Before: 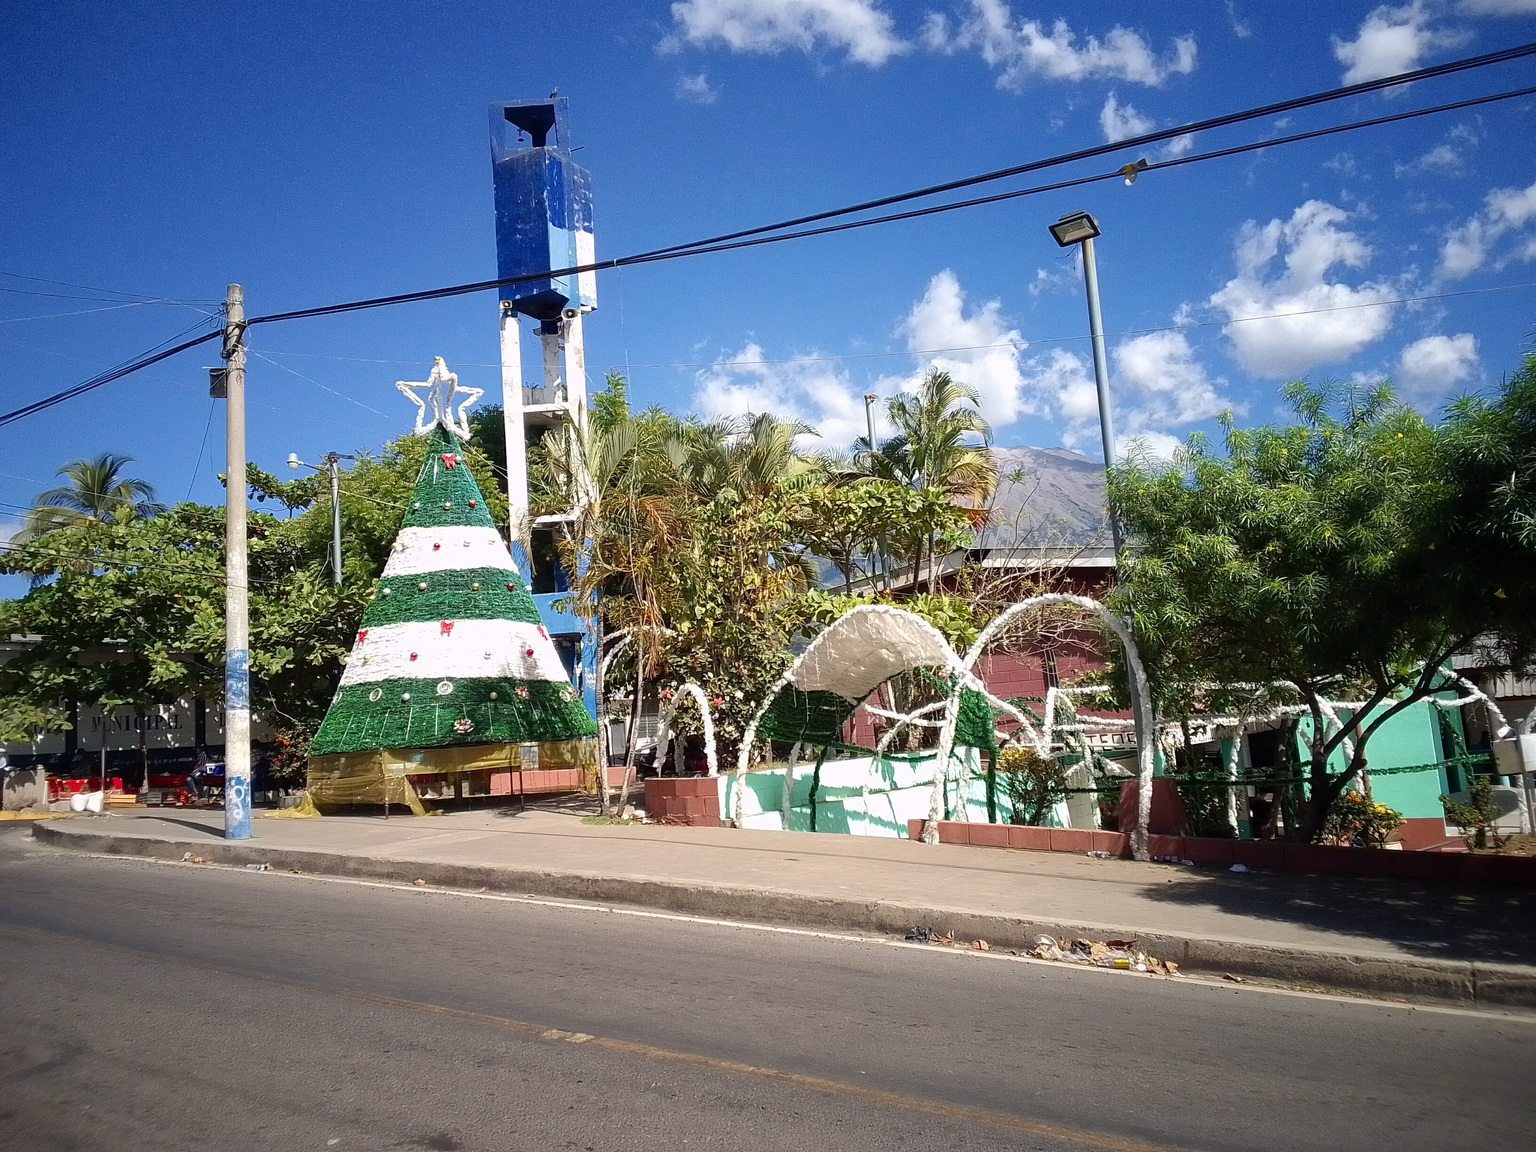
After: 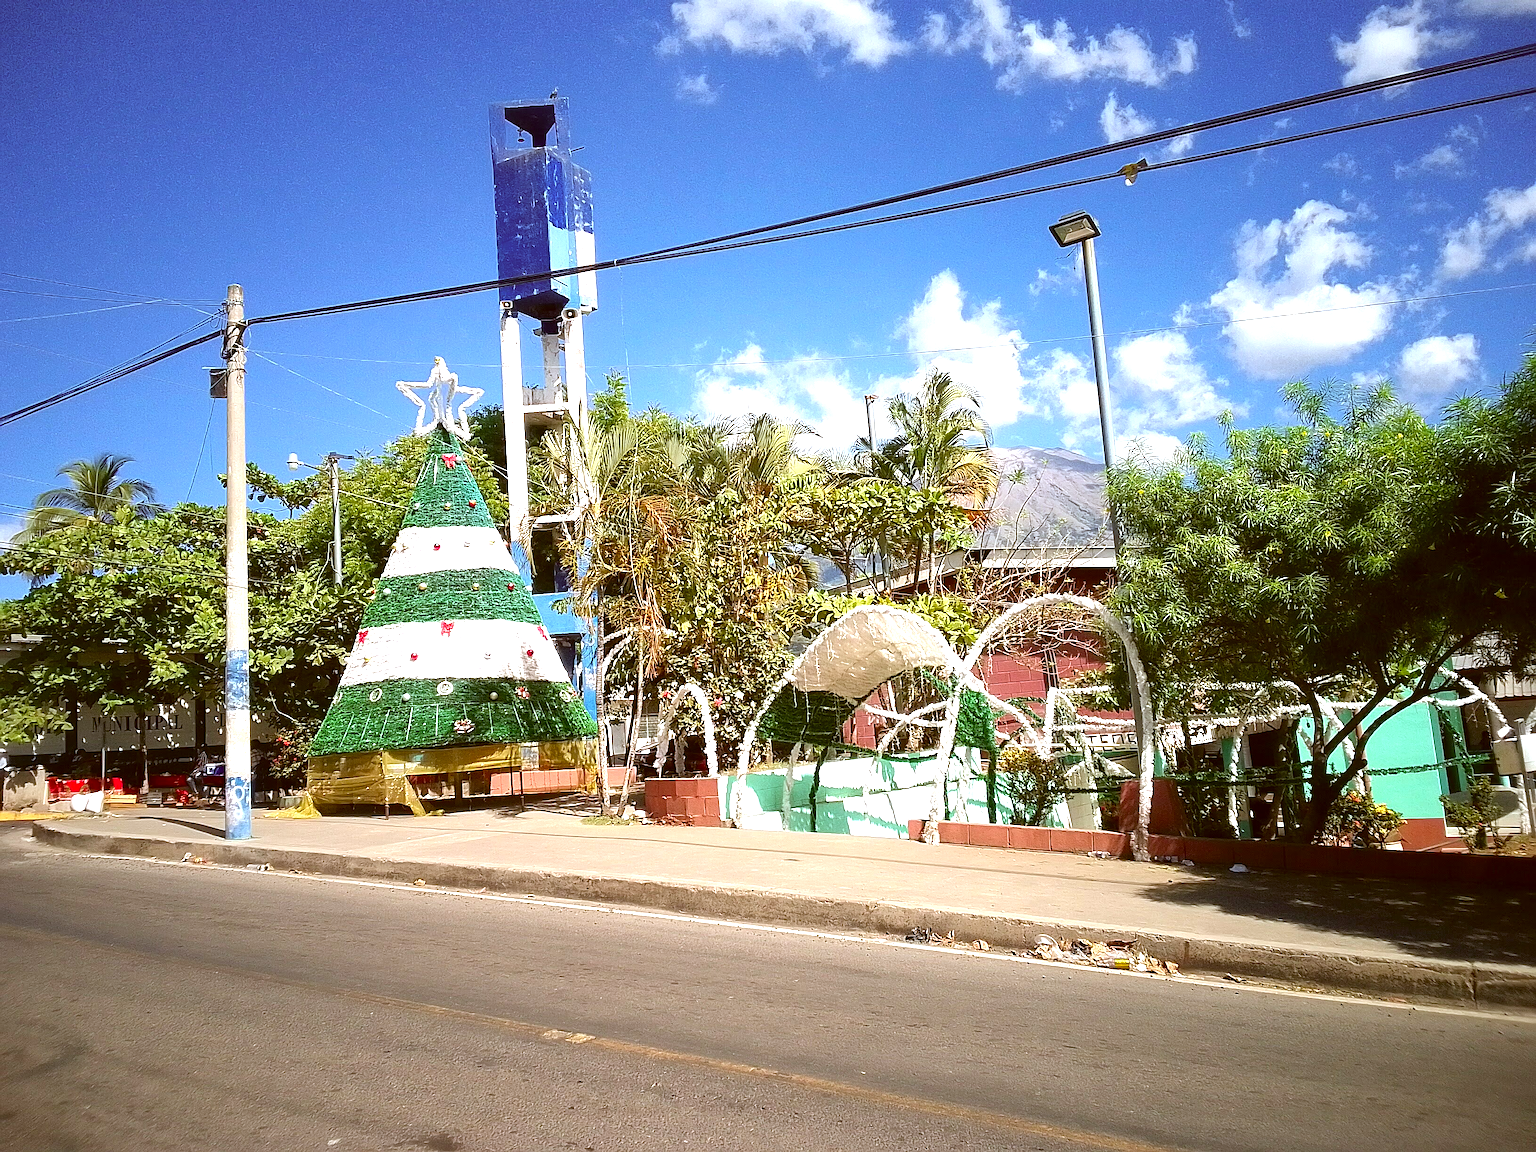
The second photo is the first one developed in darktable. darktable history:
sharpen: on, module defaults
color correction: highlights a* -0.482, highlights b* 0.161, shadows a* 4.66, shadows b* 20.72
exposure: black level correction 0, exposure 0.7 EV, compensate exposure bias true, compensate highlight preservation false
contrast brightness saturation: contrast 0.04, saturation 0.16
